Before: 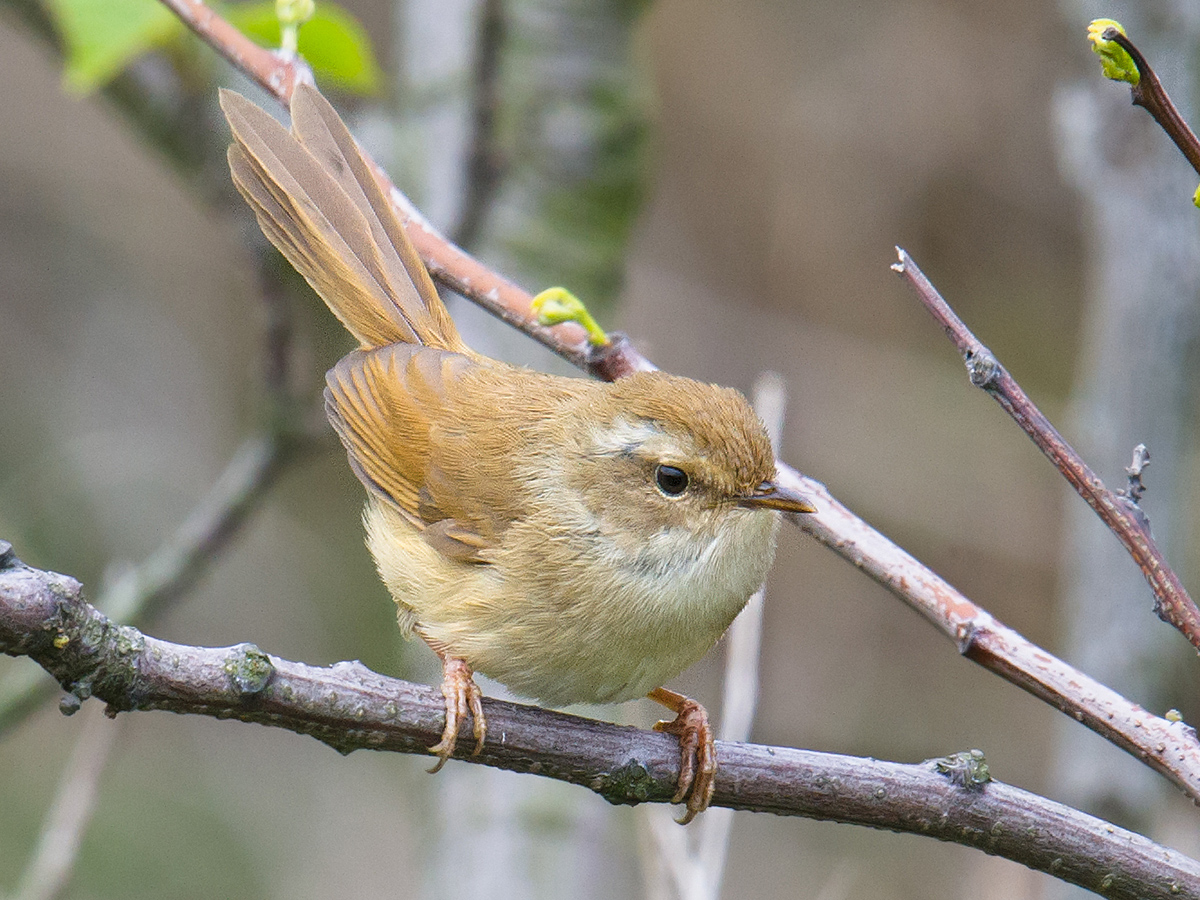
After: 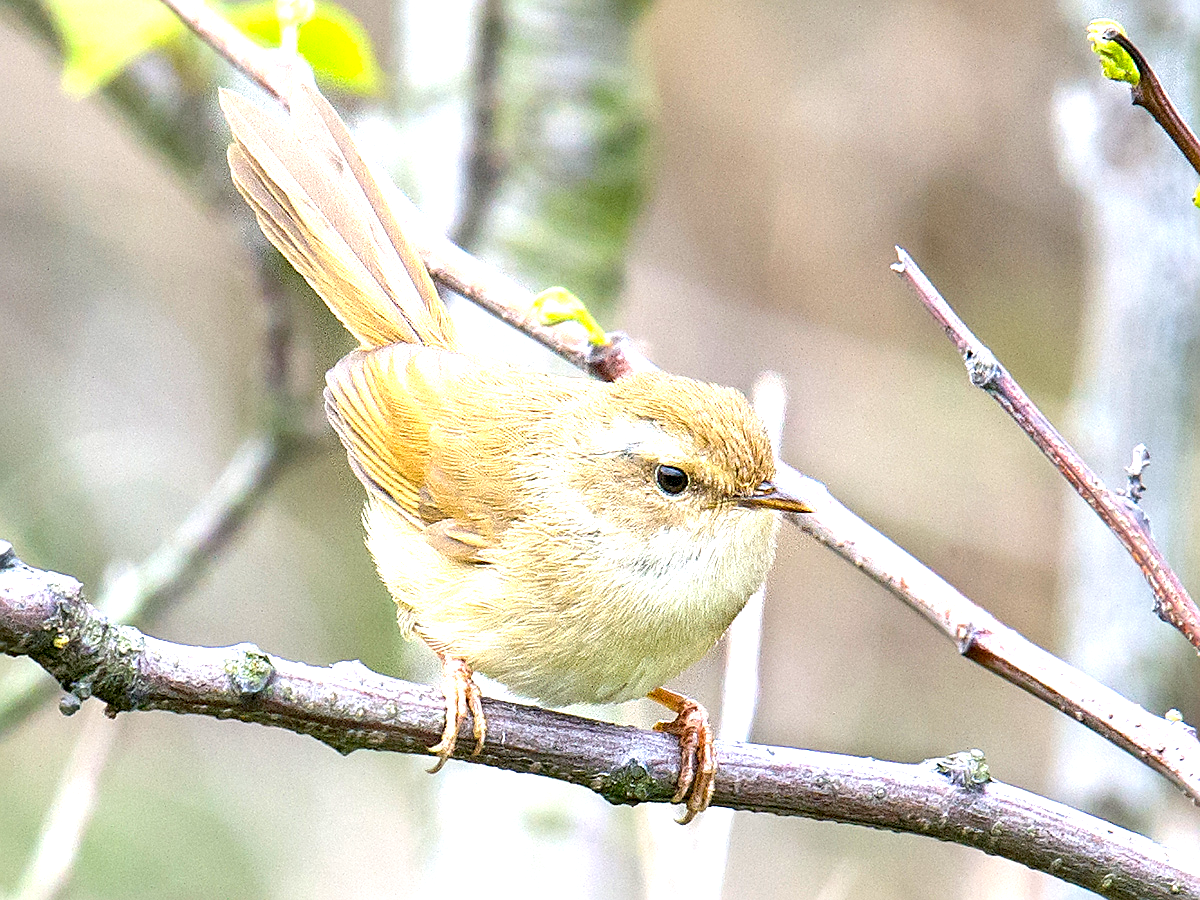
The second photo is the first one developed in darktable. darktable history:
exposure: black level correction 0.009, exposure 1.415 EV, compensate highlight preservation false
tone equalizer: mask exposure compensation -0.492 EV
sharpen: on, module defaults
